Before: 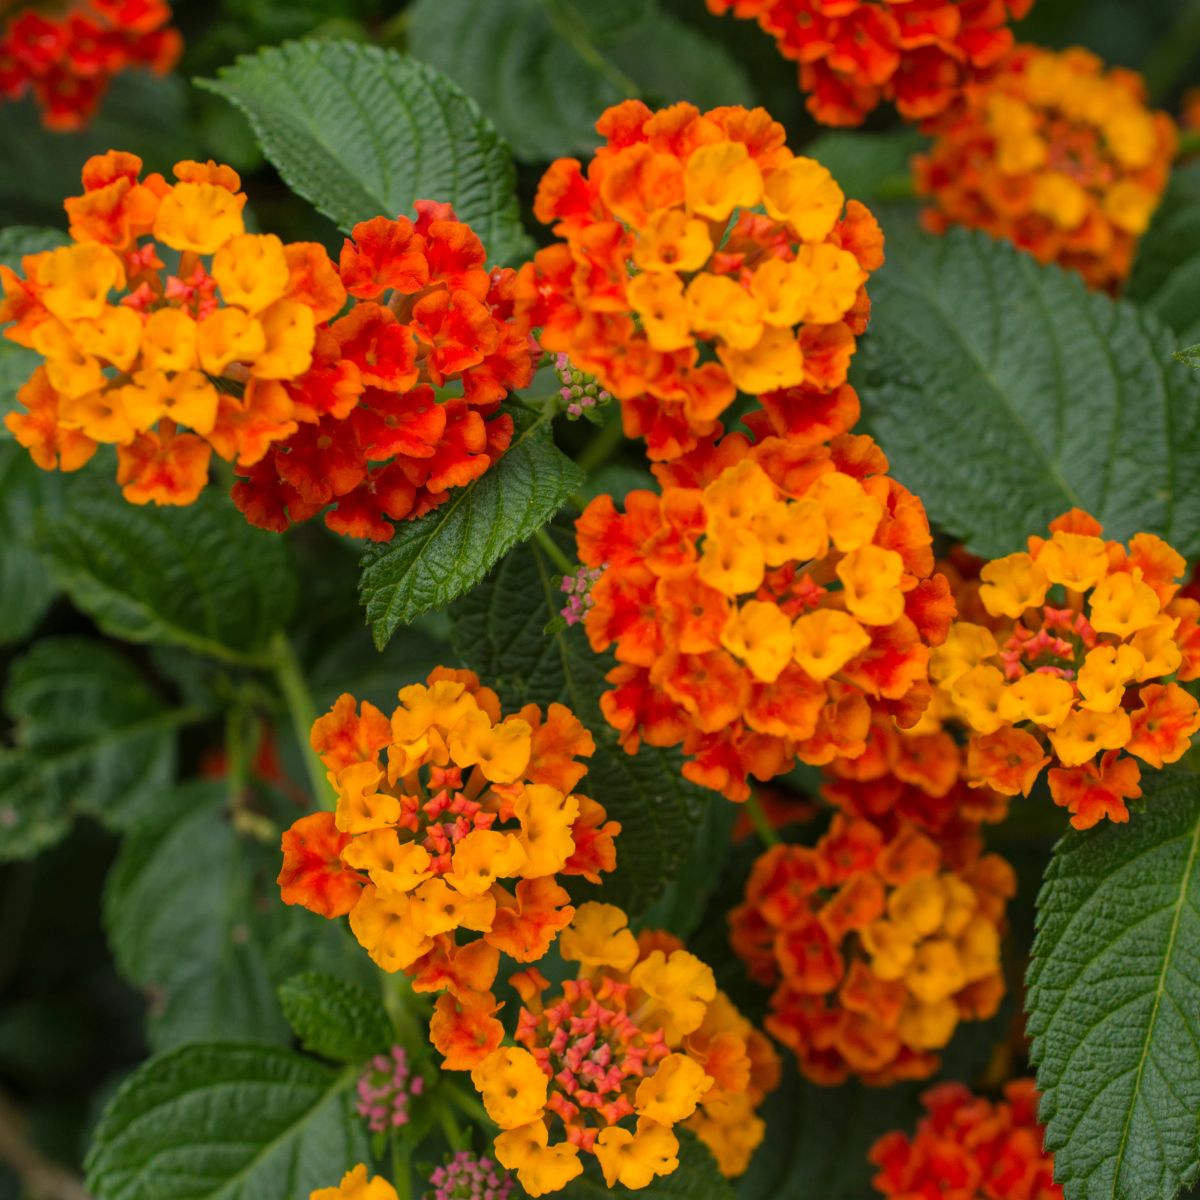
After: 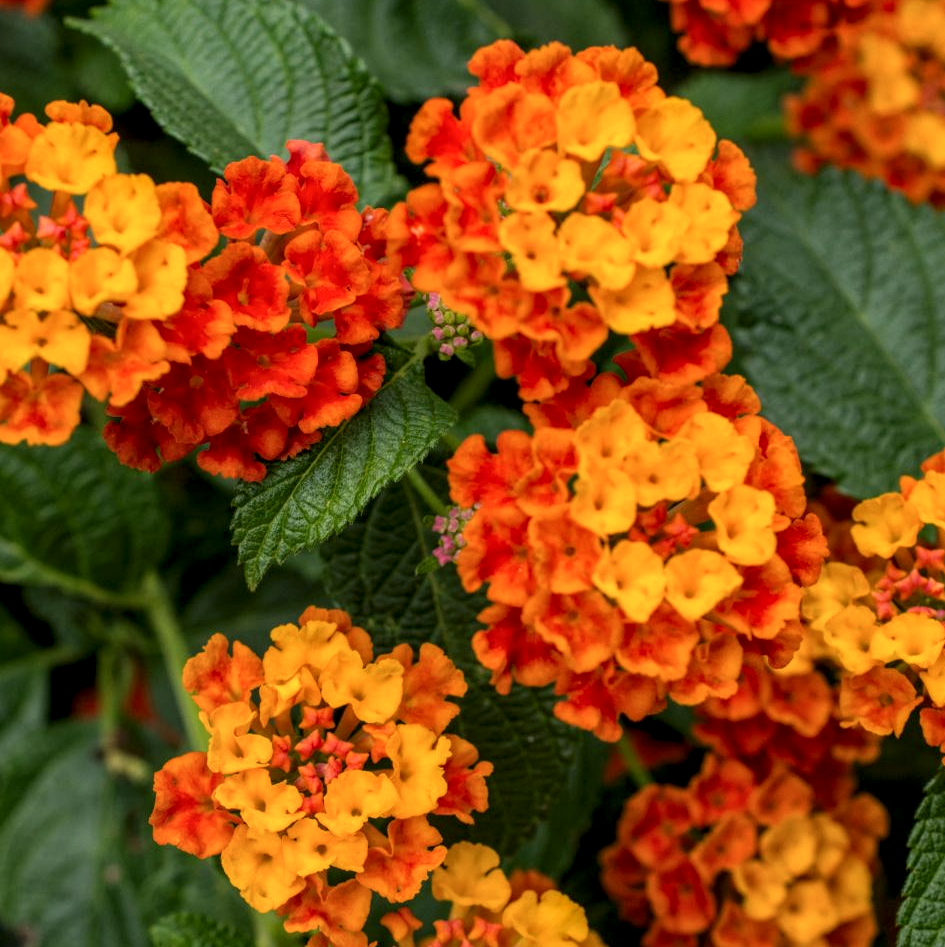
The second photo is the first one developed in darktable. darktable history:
local contrast: highlights 28%, detail 150%
crop and rotate: left 10.704%, top 5.033%, right 10.482%, bottom 16.038%
